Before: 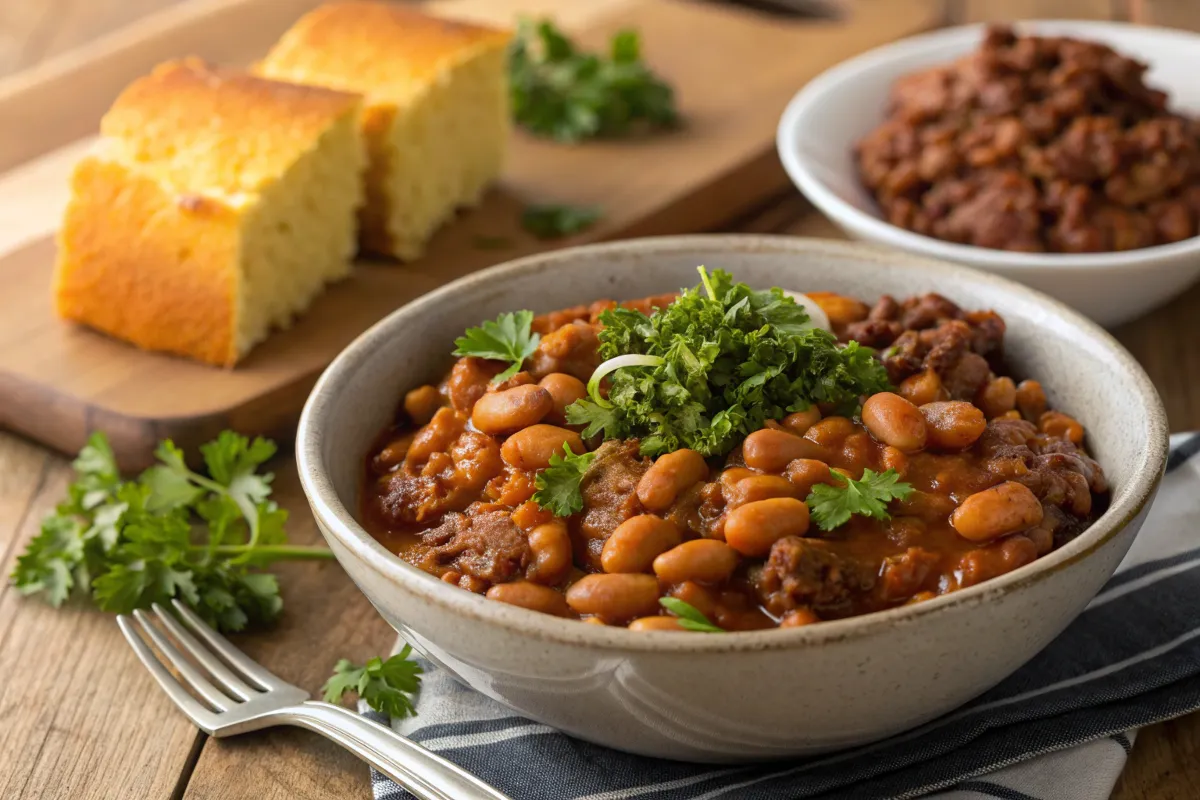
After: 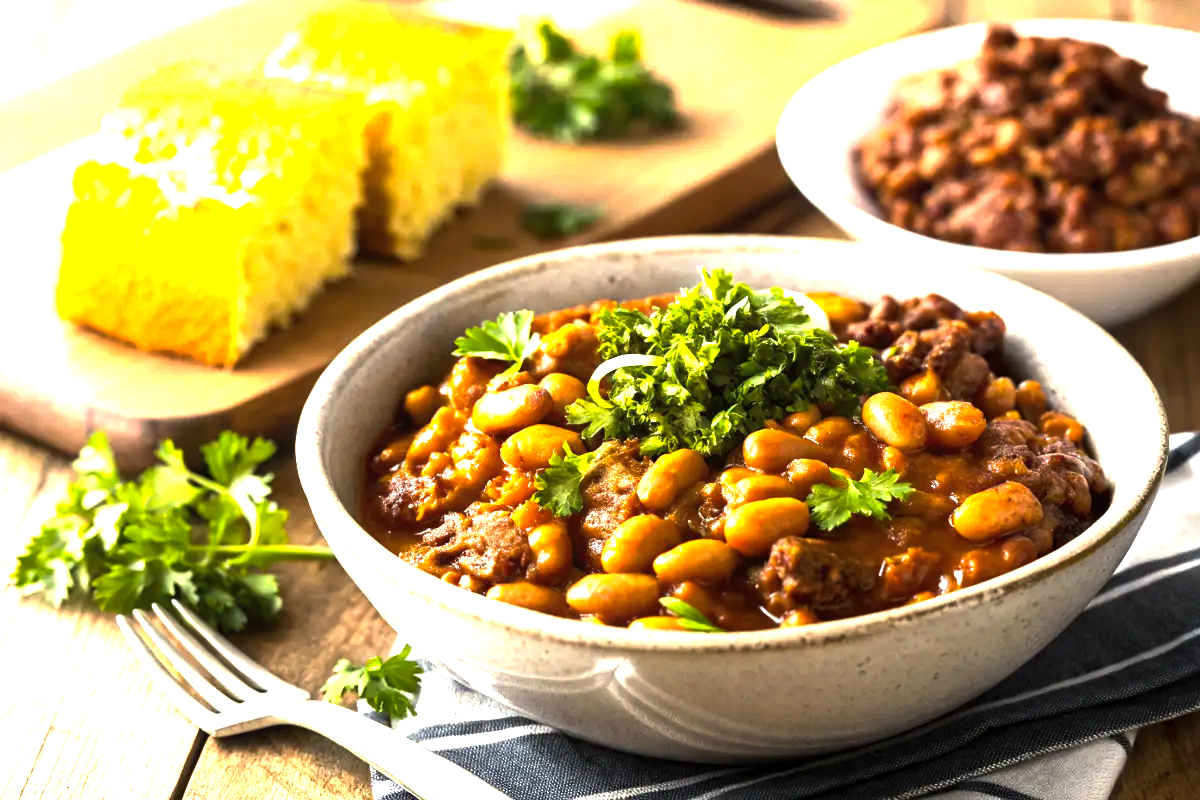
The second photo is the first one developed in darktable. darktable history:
color balance rgb: perceptual saturation grading › global saturation -2.654%, perceptual saturation grading › shadows -2.471%, perceptual brilliance grading › global brilliance 30.797%, perceptual brilliance grading › highlights 50.195%, perceptual brilliance grading › mid-tones 49.642%, perceptual brilliance grading › shadows -21.807%
